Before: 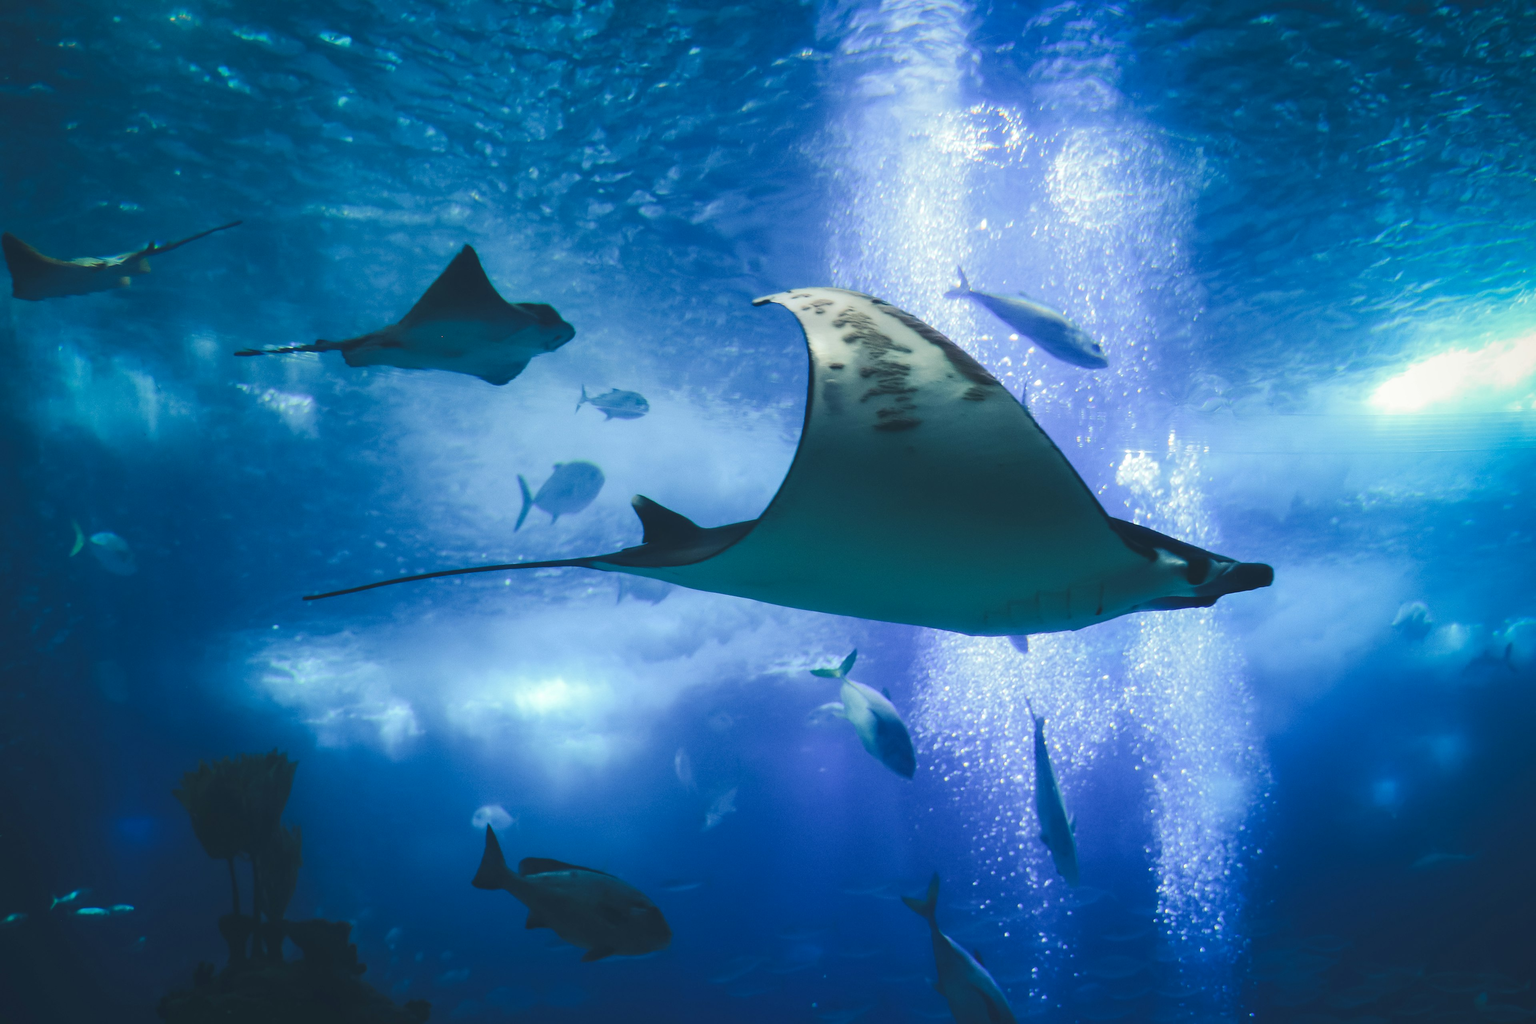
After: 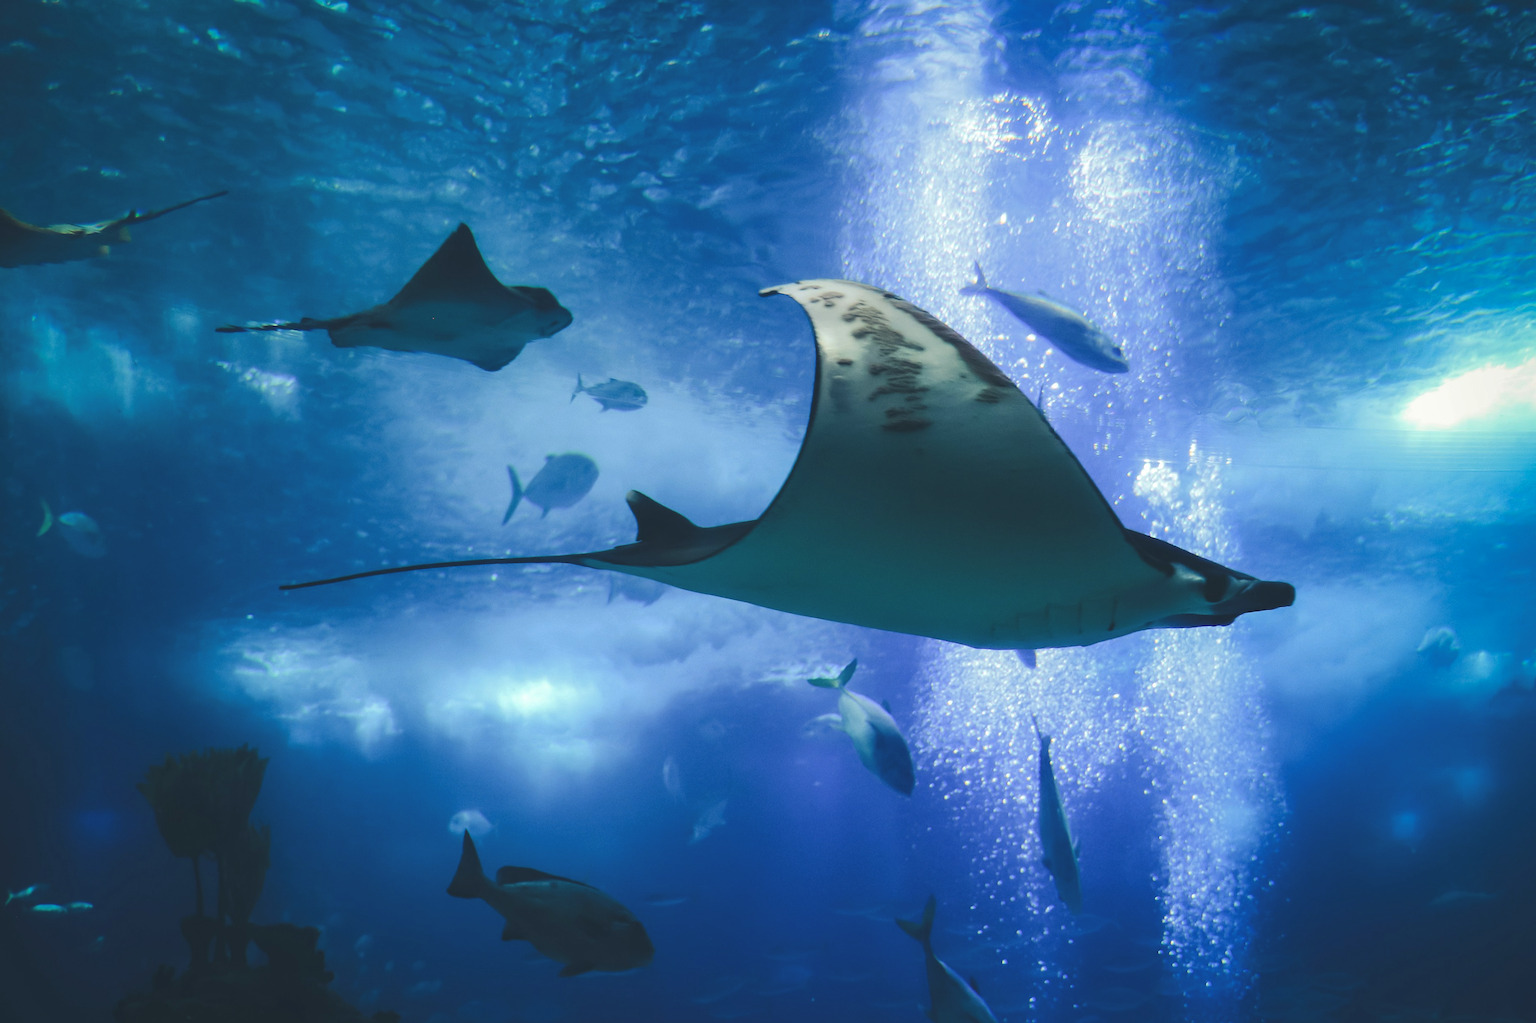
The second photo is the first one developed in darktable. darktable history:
crop and rotate: angle -1.77°
tone curve: curves: ch0 [(0, 0.046) (0.04, 0.074) (0.883, 0.858) (1, 1)]; ch1 [(0, 0) (0.146, 0.159) (0.338, 0.365) (0.417, 0.455) (0.489, 0.486) (0.504, 0.502) (0.529, 0.537) (0.563, 0.567) (1, 1)]; ch2 [(0, 0) (0.307, 0.298) (0.388, 0.375) (0.443, 0.456) (0.485, 0.492) (0.544, 0.525) (1, 1)], preserve colors none
